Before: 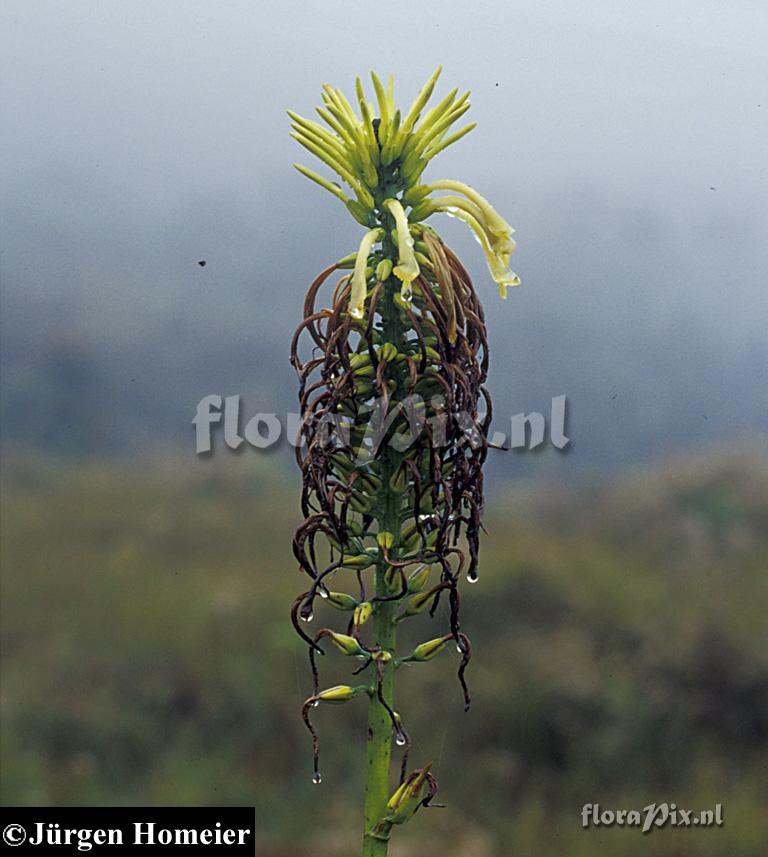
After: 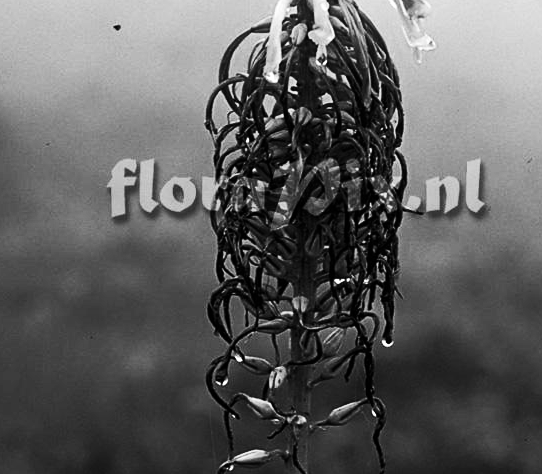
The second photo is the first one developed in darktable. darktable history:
contrast brightness saturation: contrast 0.28
tone equalizer: -8 EV -0.417 EV, -7 EV -0.389 EV, -6 EV -0.333 EV, -5 EV -0.222 EV, -3 EV 0.222 EV, -2 EV 0.333 EV, -1 EV 0.389 EV, +0 EV 0.417 EV, edges refinement/feathering 500, mask exposure compensation -1.57 EV, preserve details no
color calibration: output gray [0.25, 0.35, 0.4, 0], x 0.383, y 0.372, temperature 3905.17 K
crop: left 11.123%, top 27.61%, right 18.3%, bottom 17.034%
